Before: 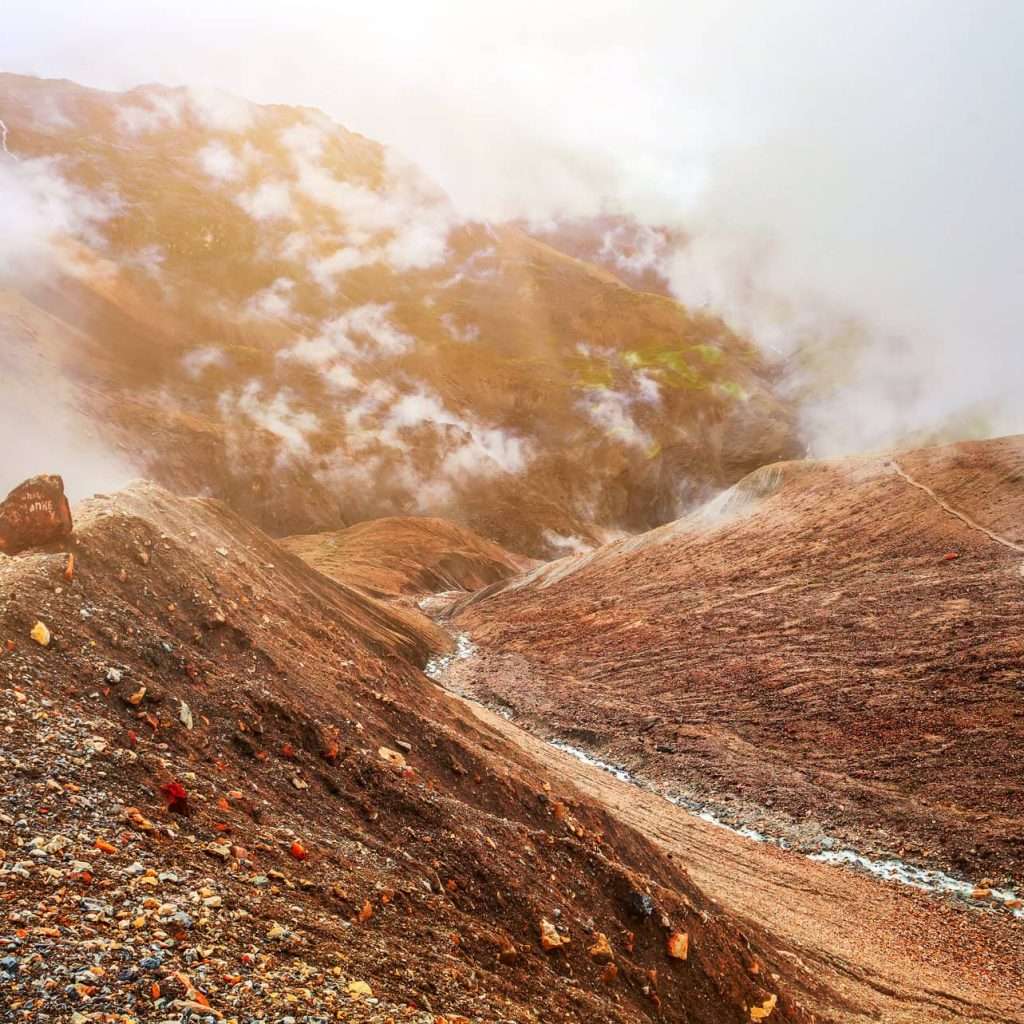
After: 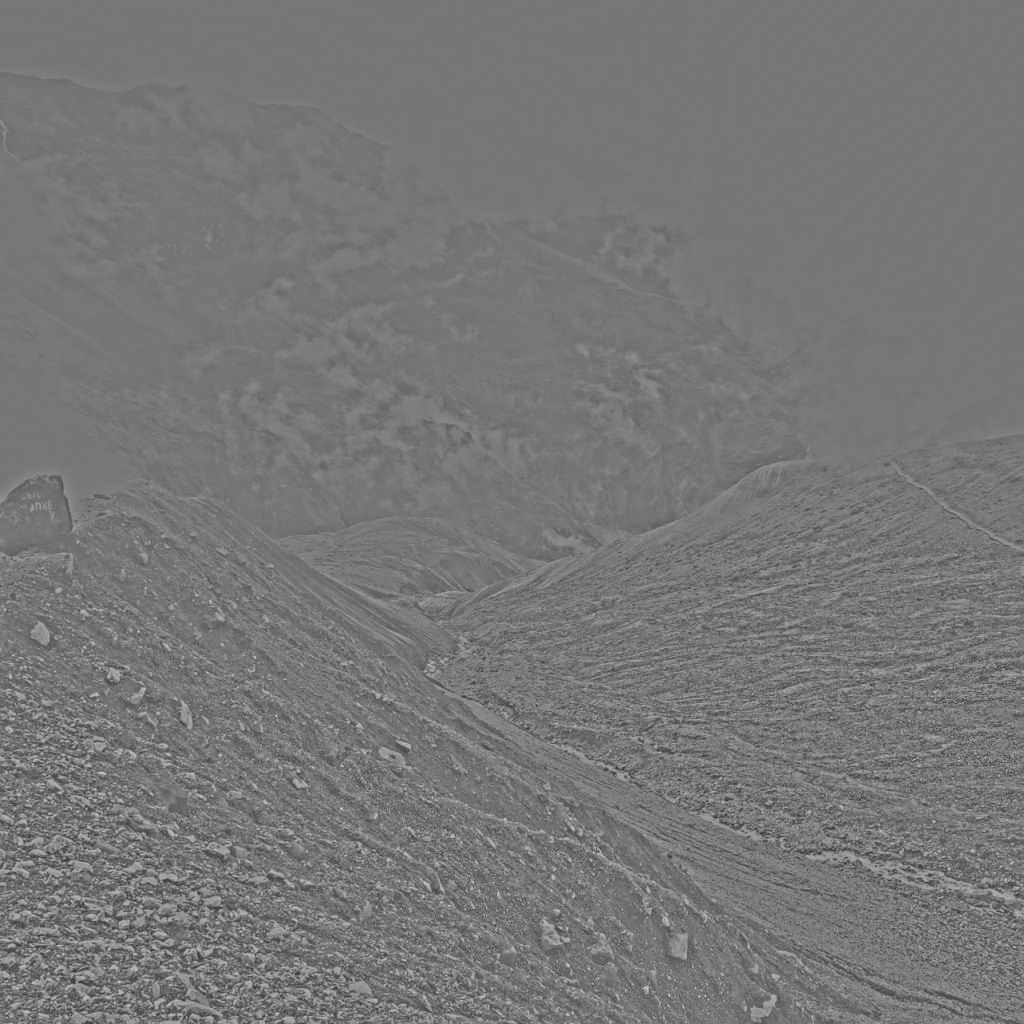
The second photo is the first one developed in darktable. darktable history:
monochrome: a 32, b 64, size 2.3, highlights 1
sharpen: amount 0.2
tone equalizer: -8 EV 0.25 EV, -7 EV 0.417 EV, -6 EV 0.417 EV, -5 EV 0.25 EV, -3 EV -0.25 EV, -2 EV -0.417 EV, -1 EV -0.417 EV, +0 EV -0.25 EV, edges refinement/feathering 500, mask exposure compensation -1.57 EV, preserve details guided filter
levels: levels [0, 0.492, 0.984]
highpass: sharpness 25.84%, contrast boost 14.94%
